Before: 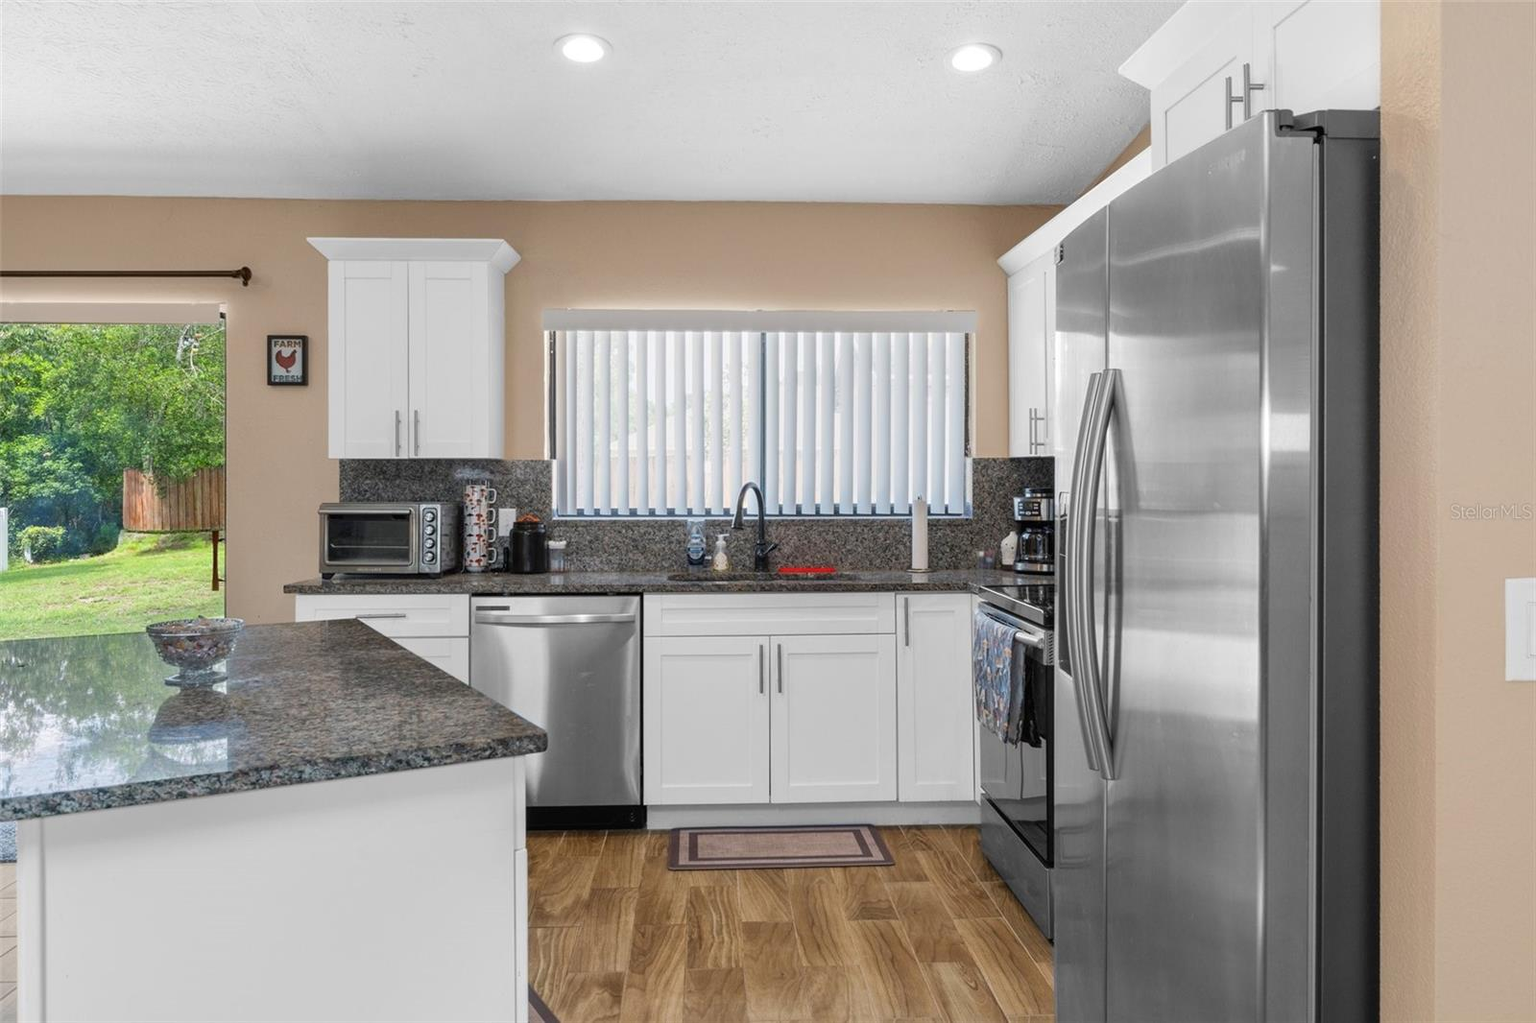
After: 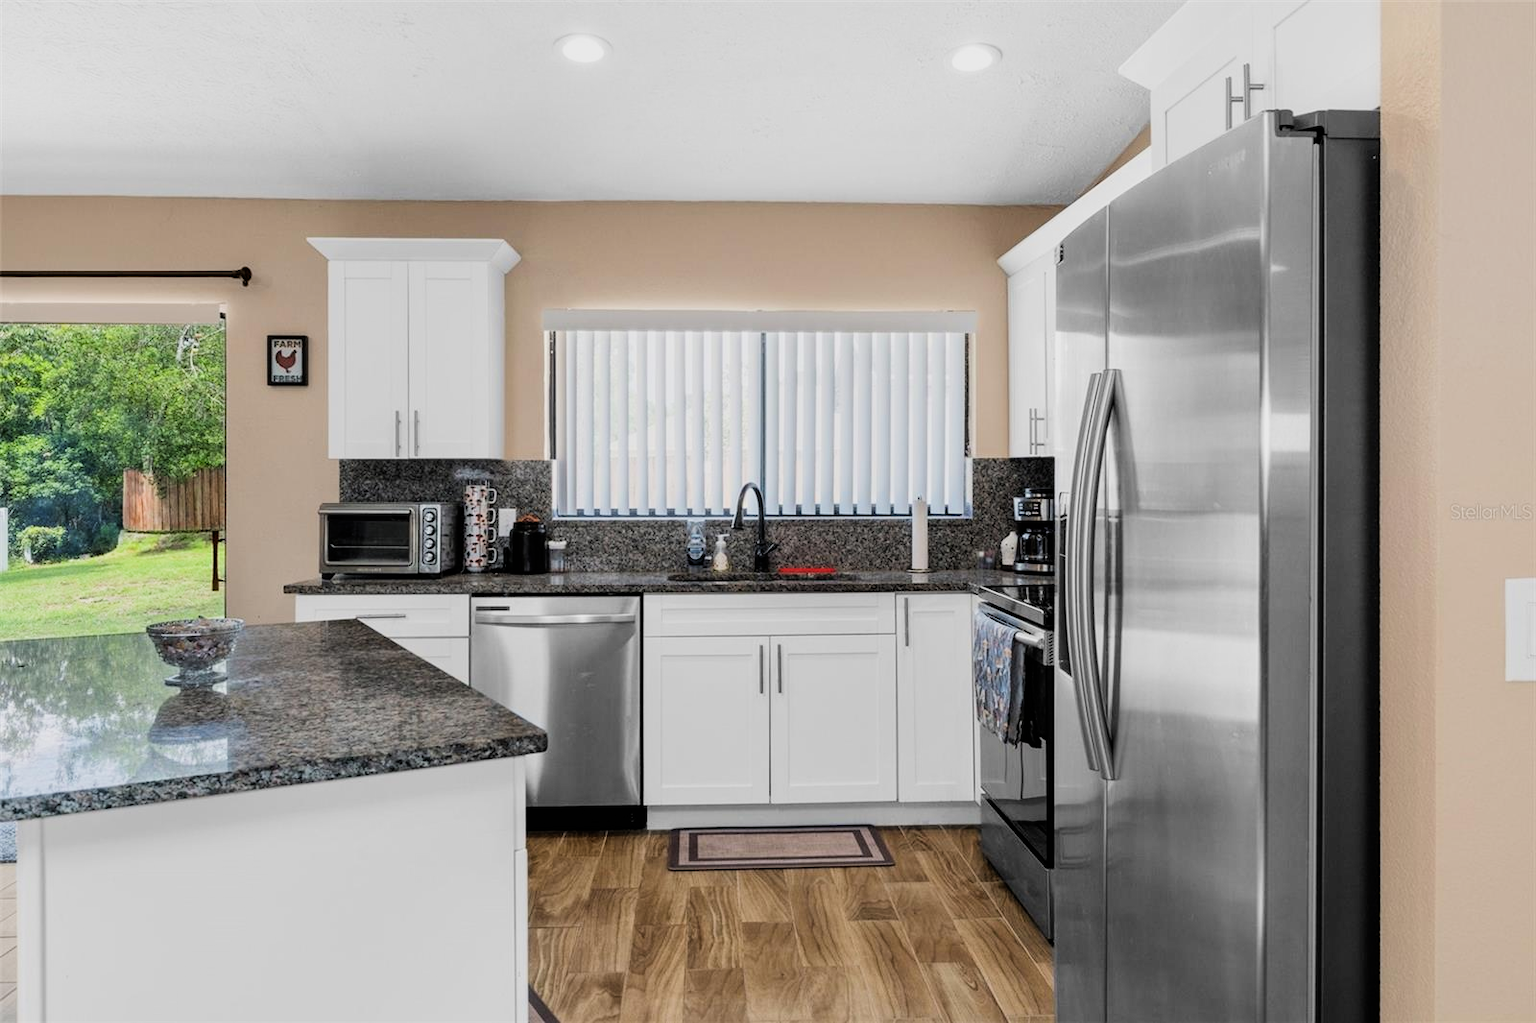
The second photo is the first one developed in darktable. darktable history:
filmic rgb: black relative exposure -8.03 EV, white relative exposure 4.05 EV, threshold 3.03 EV, hardness 4.17, contrast 1.359, enable highlight reconstruction true
